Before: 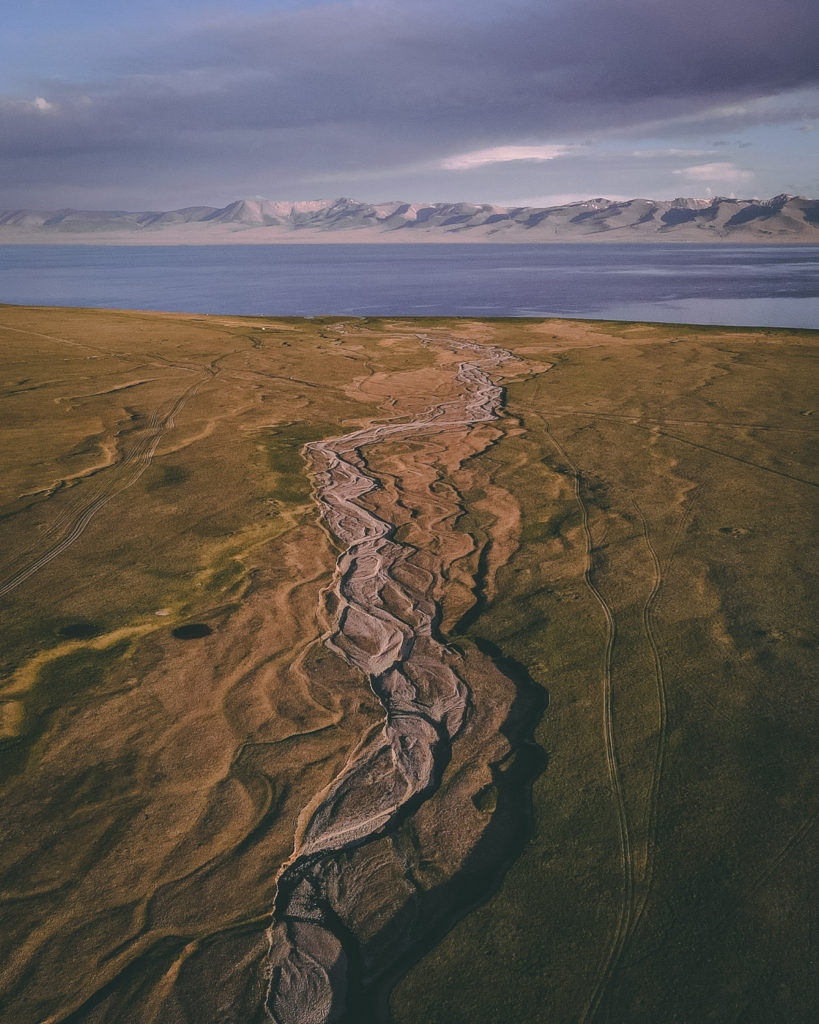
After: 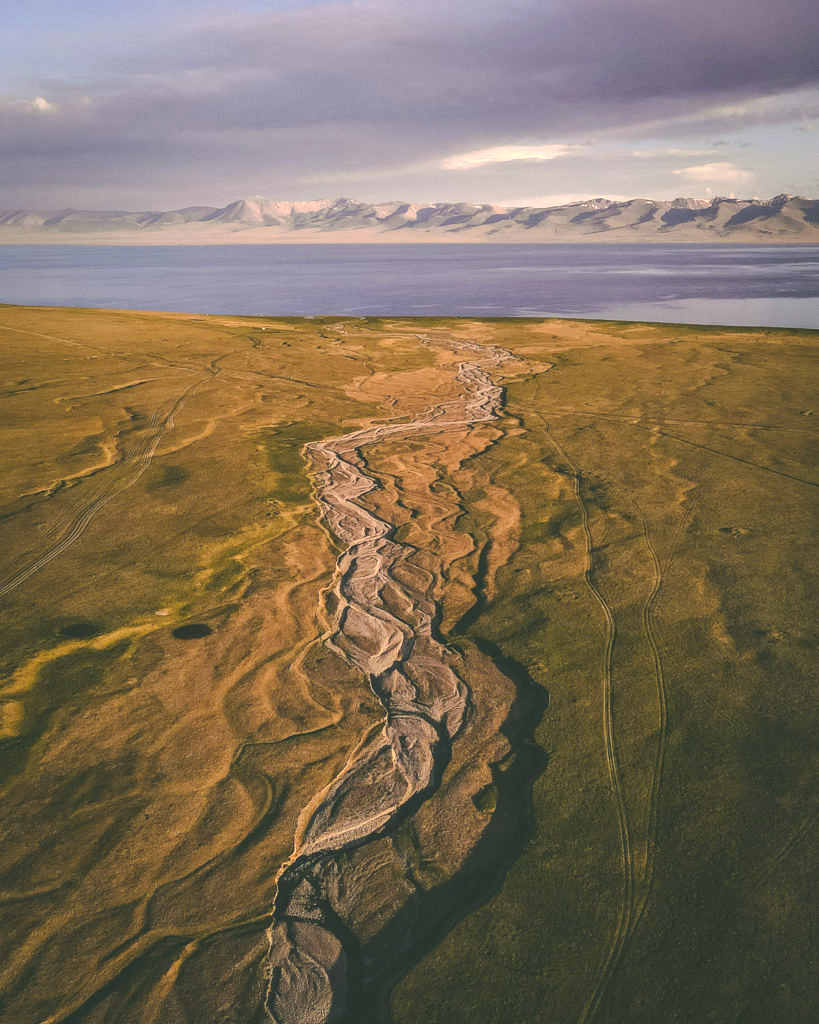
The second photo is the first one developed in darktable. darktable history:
color correction: highlights a* 1.39, highlights b* 17.83
exposure: black level correction 0, exposure 0.7 EV, compensate exposure bias true, compensate highlight preservation false
